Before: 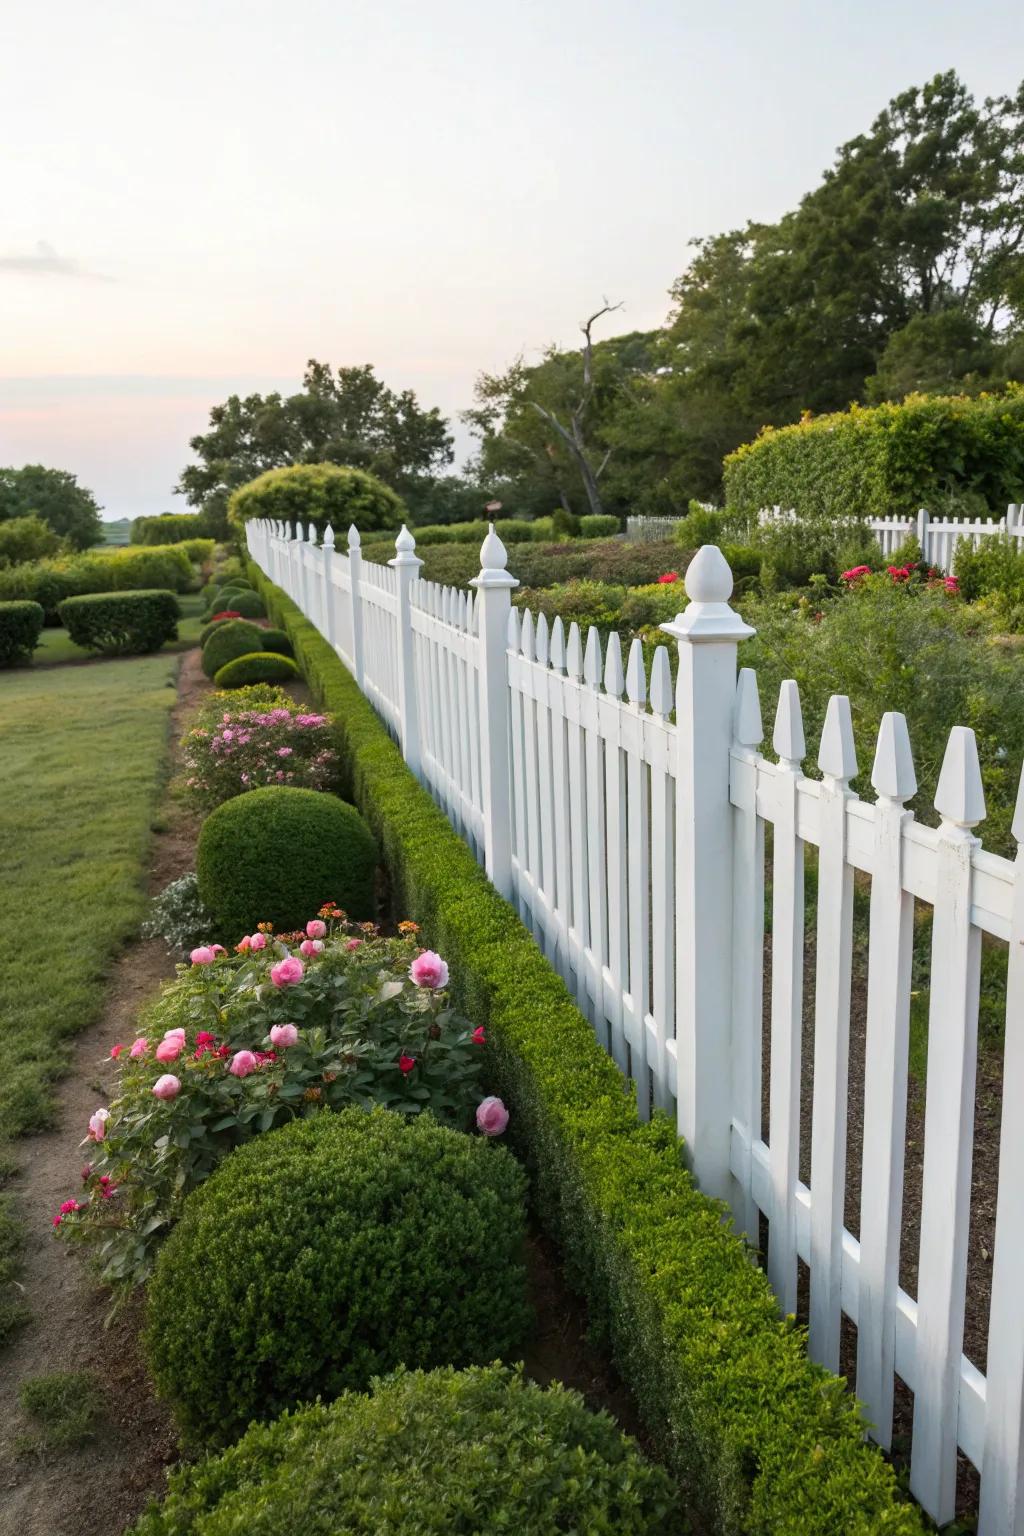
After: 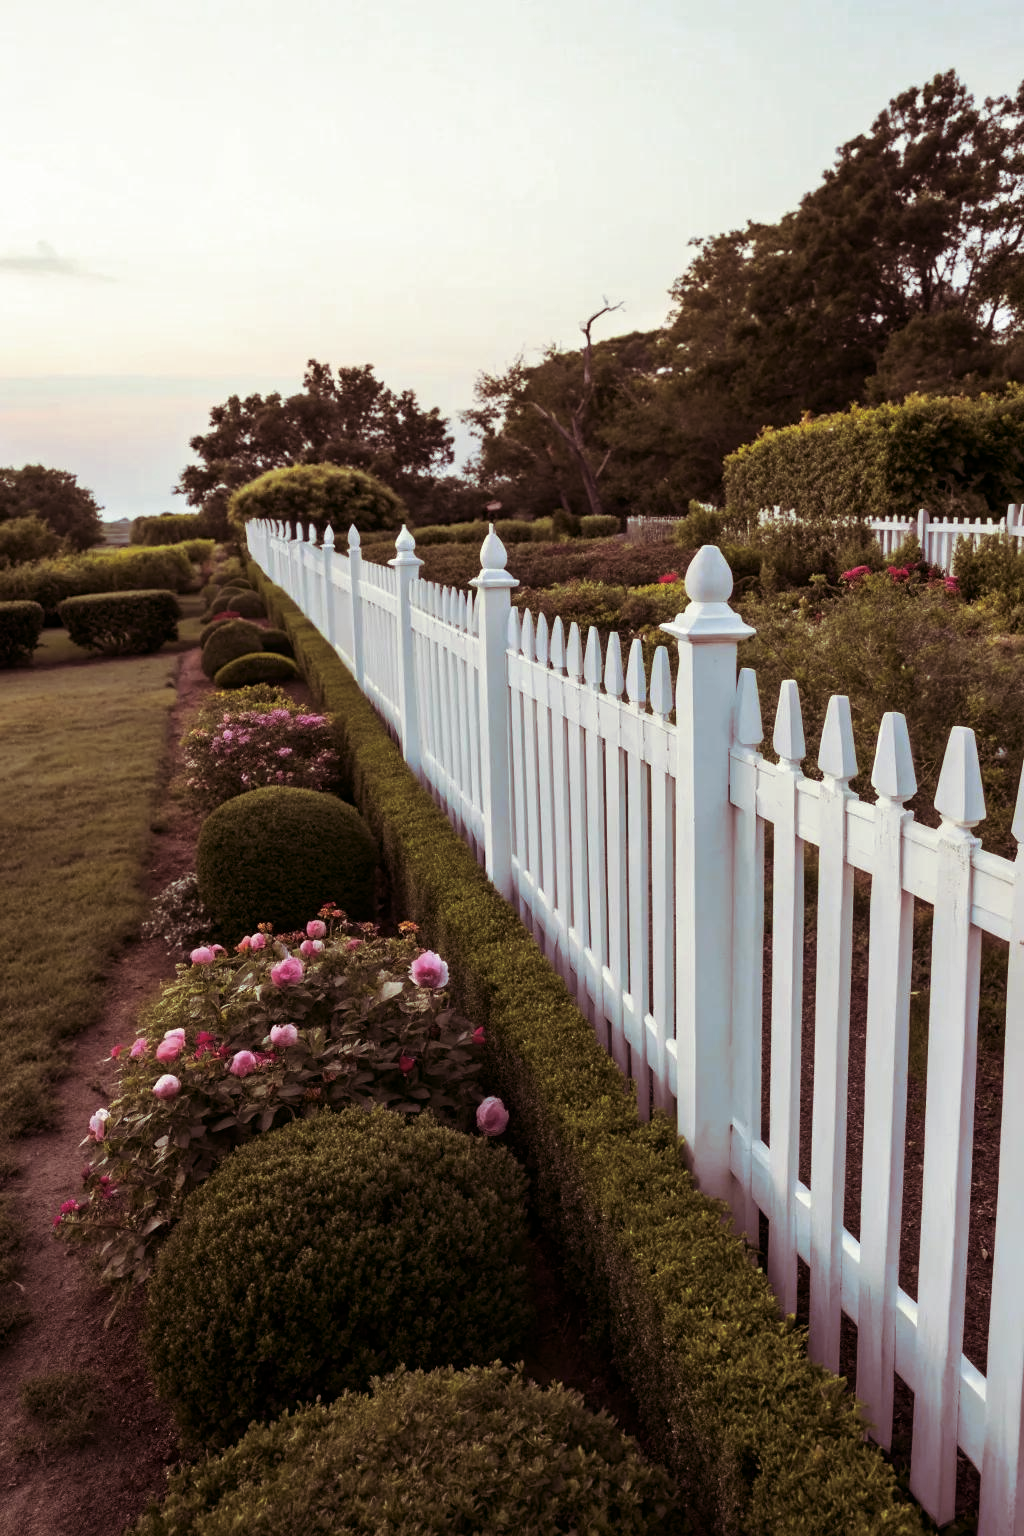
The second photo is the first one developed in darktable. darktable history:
split-toning: on, module defaults
contrast brightness saturation: contrast 0.07, brightness -0.13, saturation 0.06
color zones: curves: ch0 [(0.068, 0.464) (0.25, 0.5) (0.48, 0.508) (0.75, 0.536) (0.886, 0.476) (0.967, 0.456)]; ch1 [(0.066, 0.456) (0.25, 0.5) (0.616, 0.508) (0.746, 0.56) (0.934, 0.444)]
